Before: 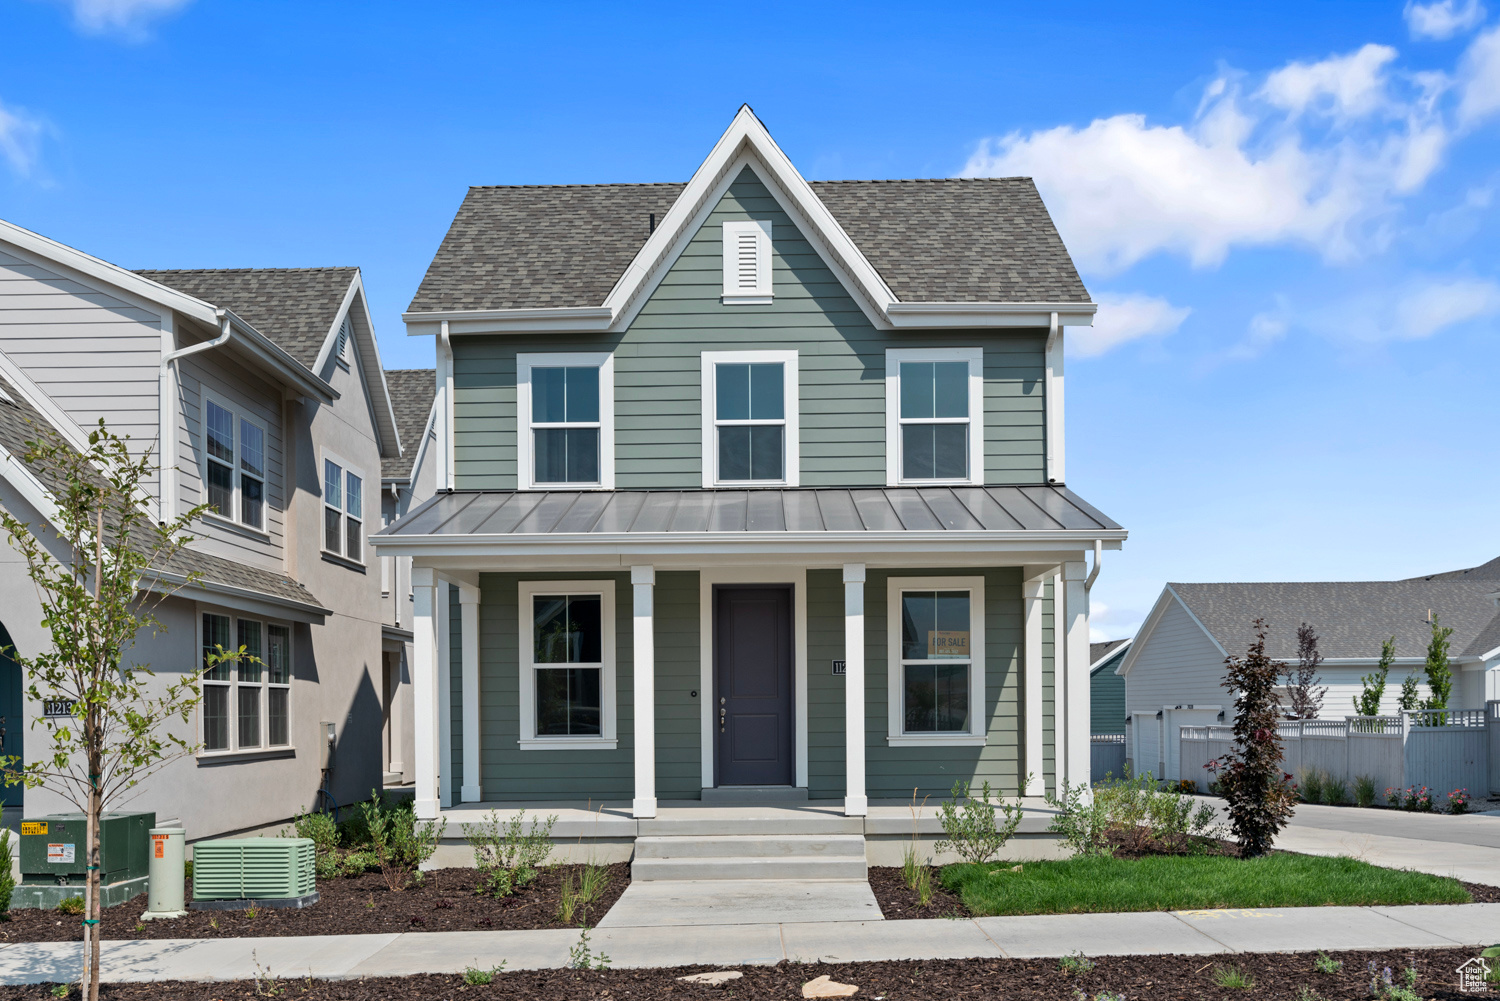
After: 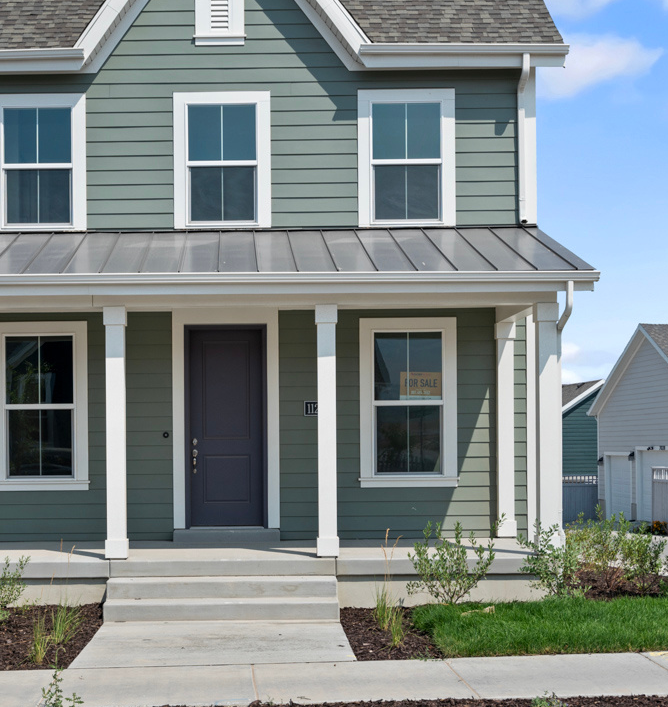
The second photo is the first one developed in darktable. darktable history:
crop: left 35.259%, top 25.888%, right 20.204%, bottom 3.392%
